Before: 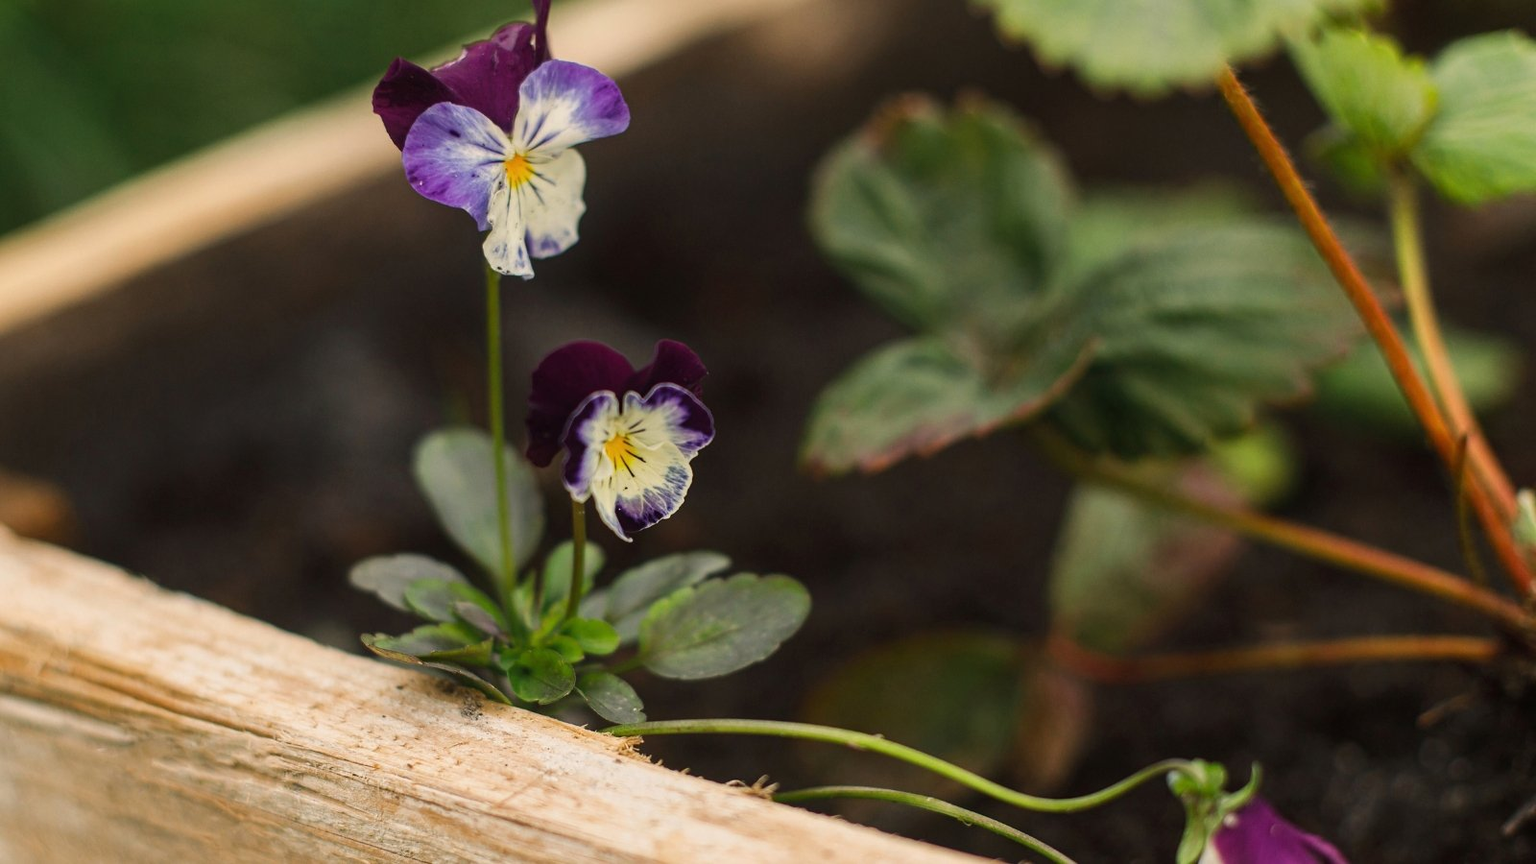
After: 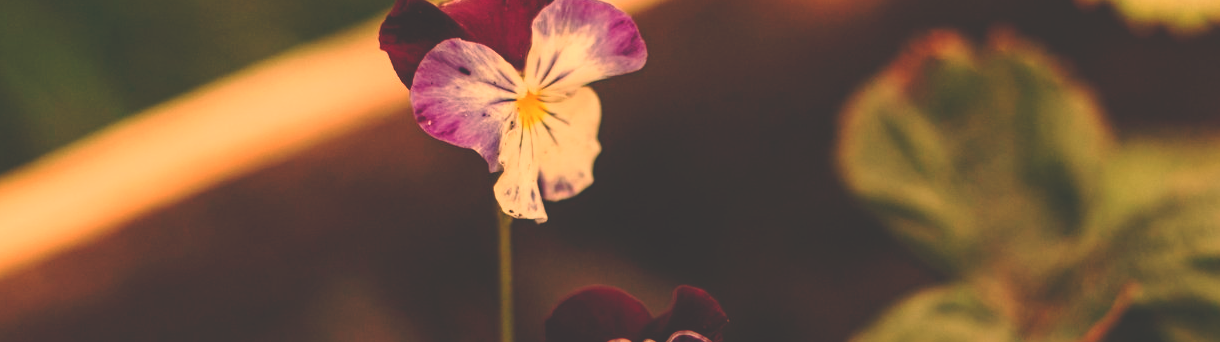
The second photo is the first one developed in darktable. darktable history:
tone curve: curves: ch0 [(0, 0) (0.003, 0.211) (0.011, 0.211) (0.025, 0.215) (0.044, 0.218) (0.069, 0.224) (0.1, 0.227) (0.136, 0.233) (0.177, 0.247) (0.224, 0.275) (0.277, 0.309) (0.335, 0.366) (0.399, 0.438) (0.468, 0.515) (0.543, 0.586) (0.623, 0.658) (0.709, 0.735) (0.801, 0.821) (0.898, 0.889) (1, 1)], preserve colors none
white balance: red 1.467, blue 0.684
crop: left 0.579%, top 7.627%, right 23.167%, bottom 54.275%
